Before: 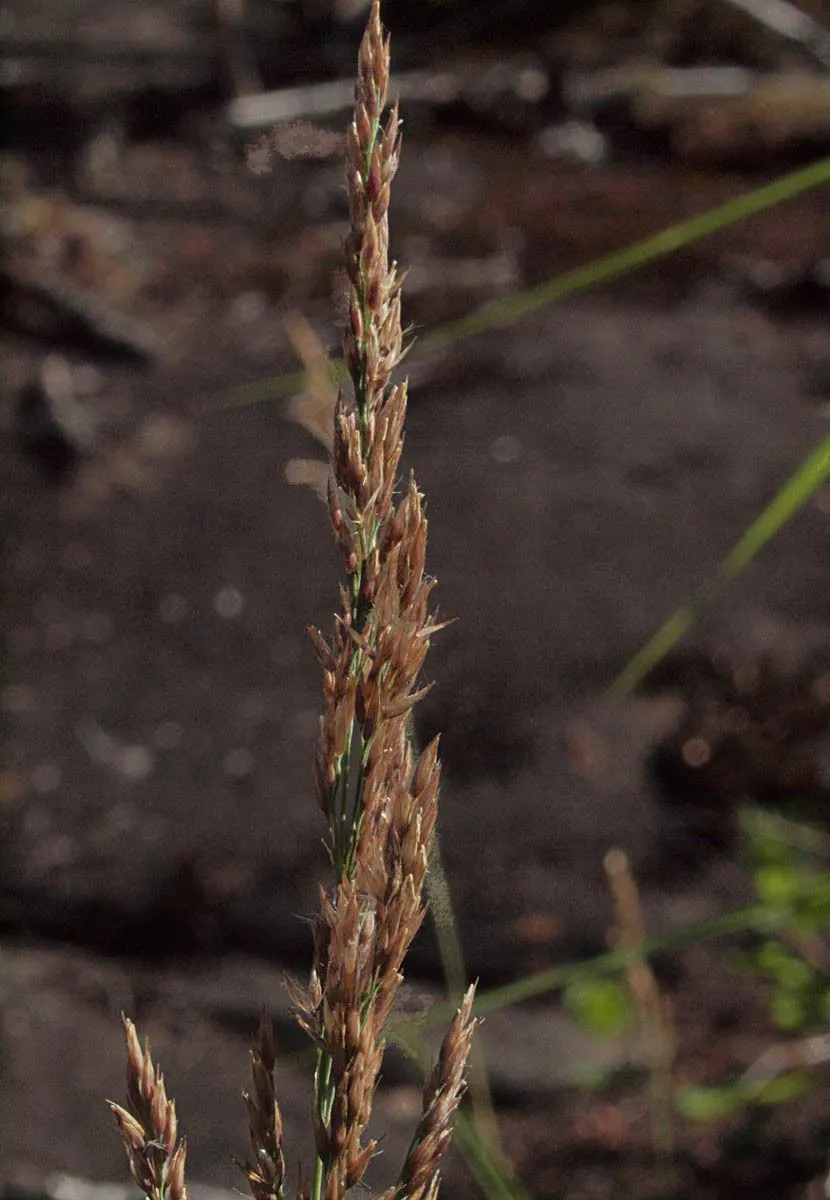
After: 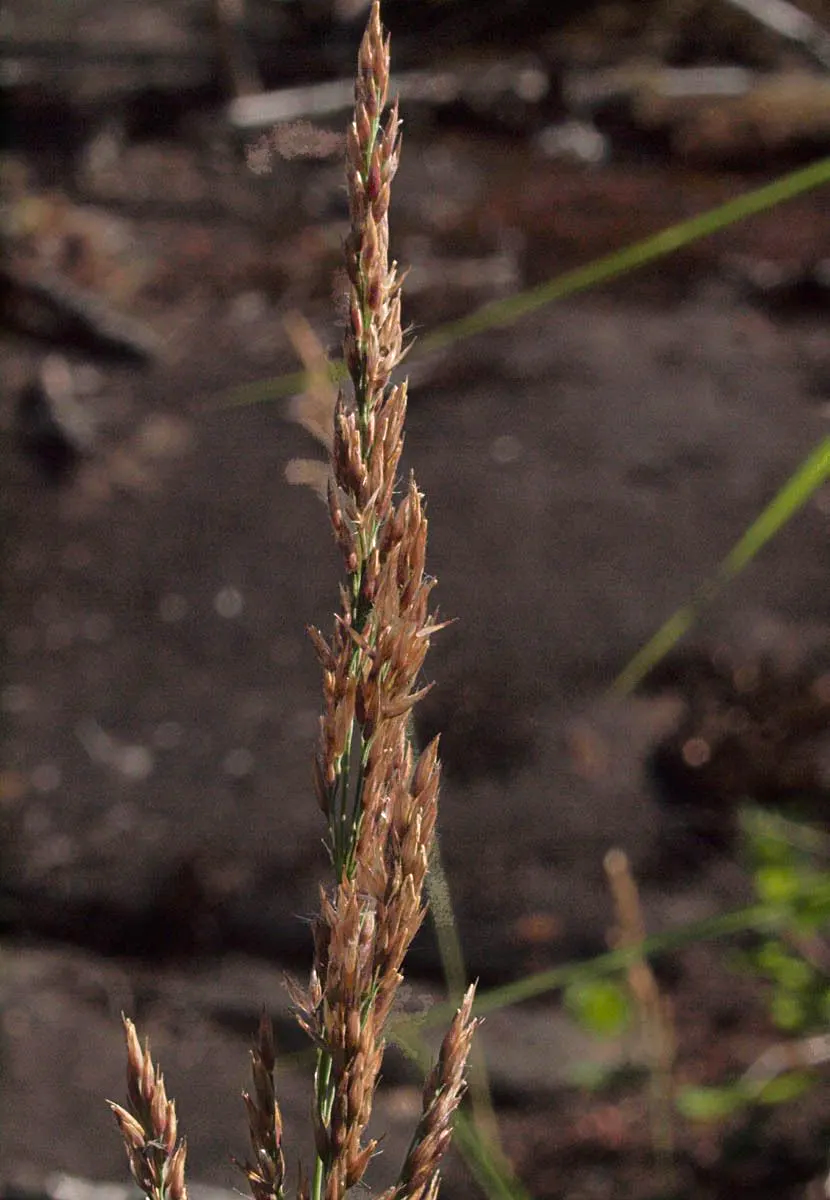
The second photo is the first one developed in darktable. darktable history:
color balance rgb: highlights gain › chroma 1.554%, highlights gain › hue 307.43°, global offset › hue 170.25°, perceptual saturation grading › global saturation 0.42%, perceptual brilliance grading › global brilliance 17.761%, global vibrance 16.773%, saturation formula JzAzBz (2021)
